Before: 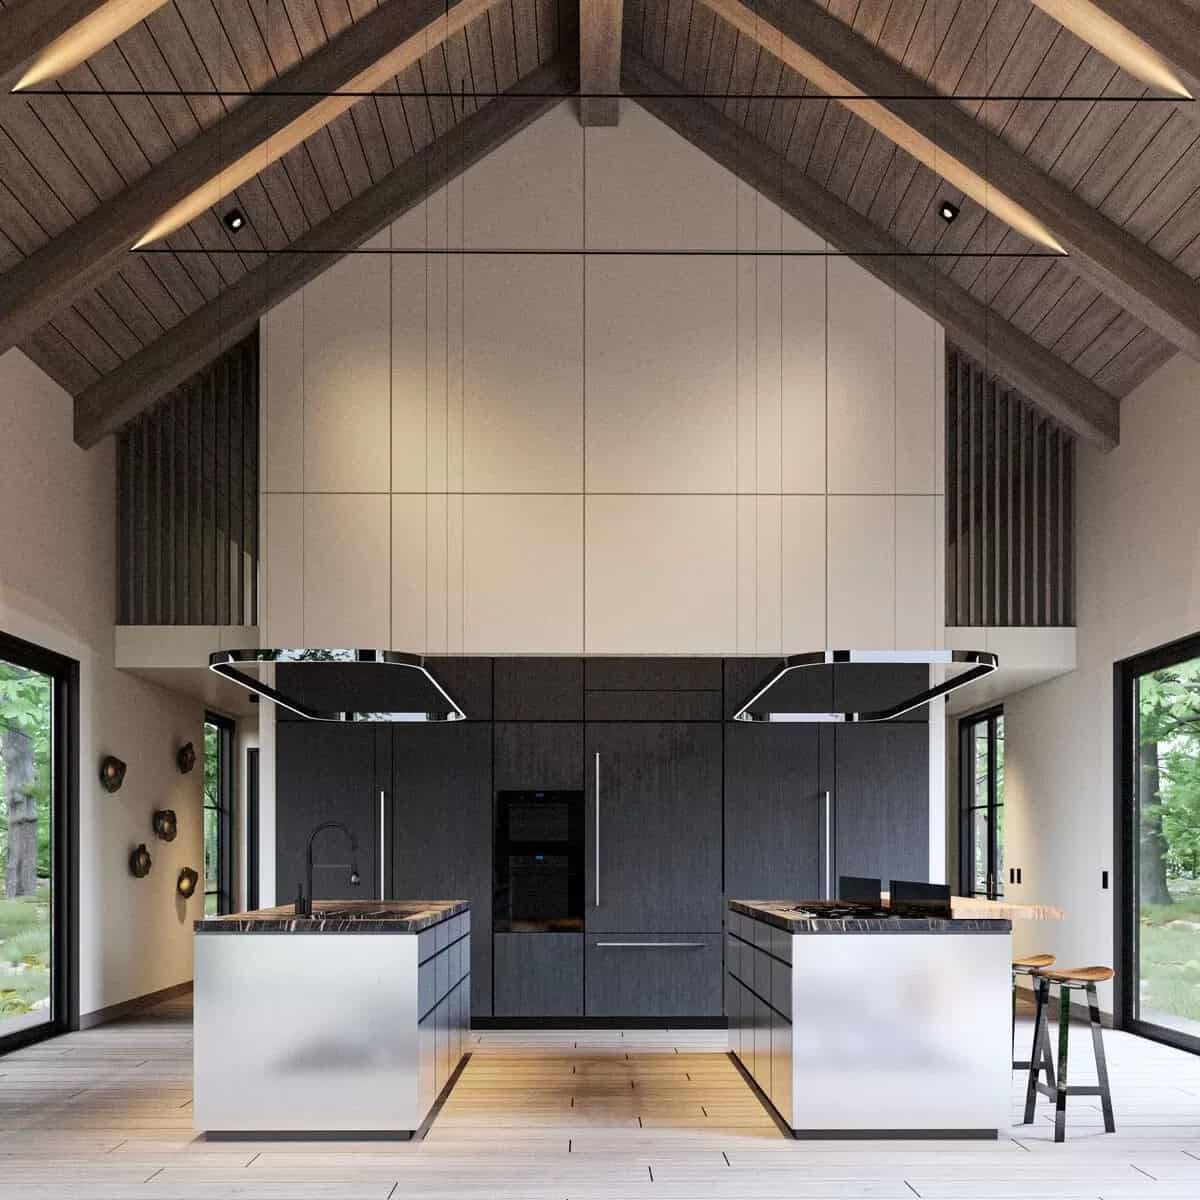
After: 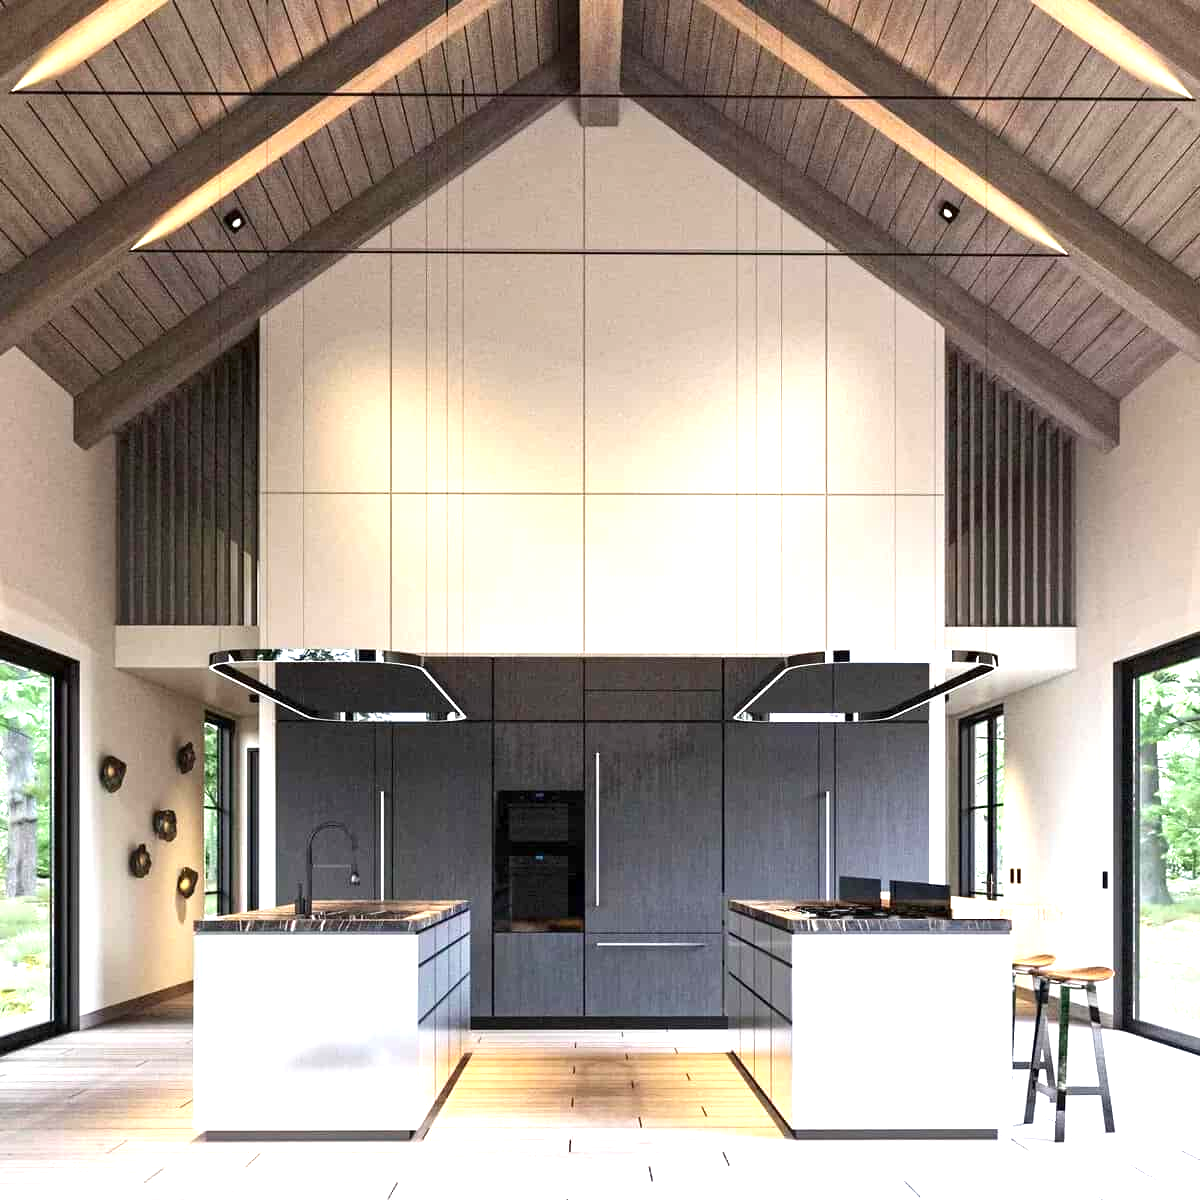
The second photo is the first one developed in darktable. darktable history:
exposure: exposure 1.218 EV, compensate highlight preservation false
